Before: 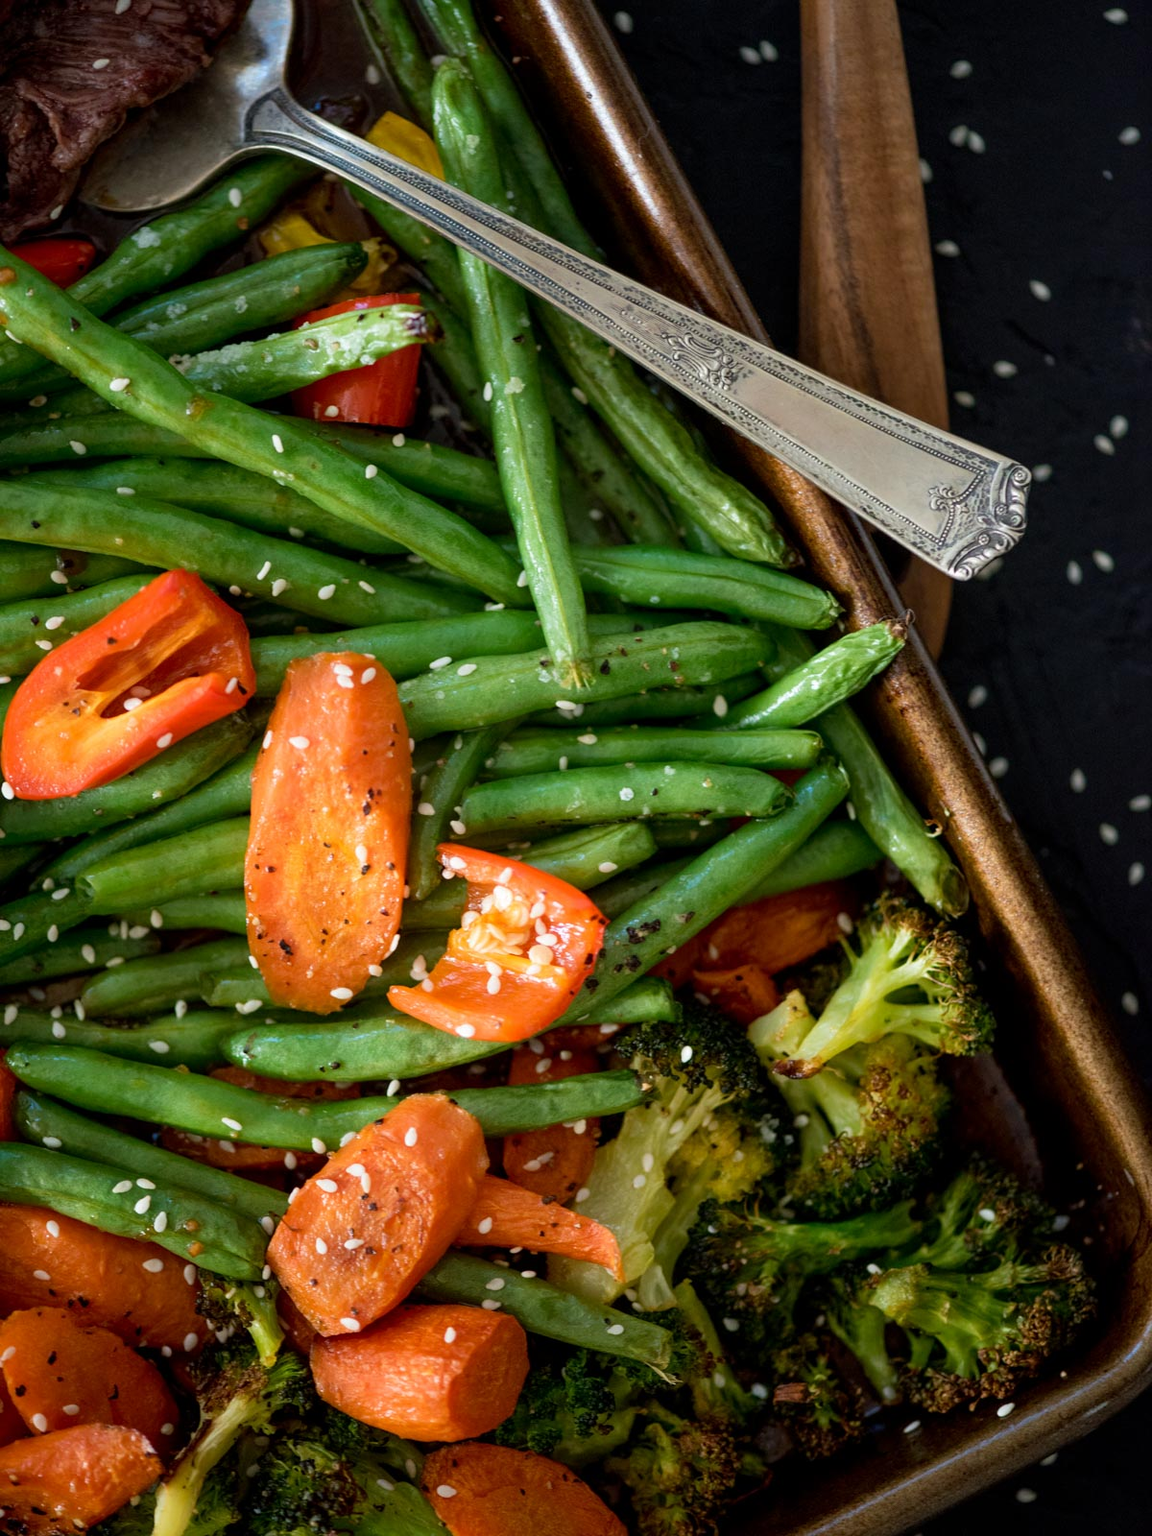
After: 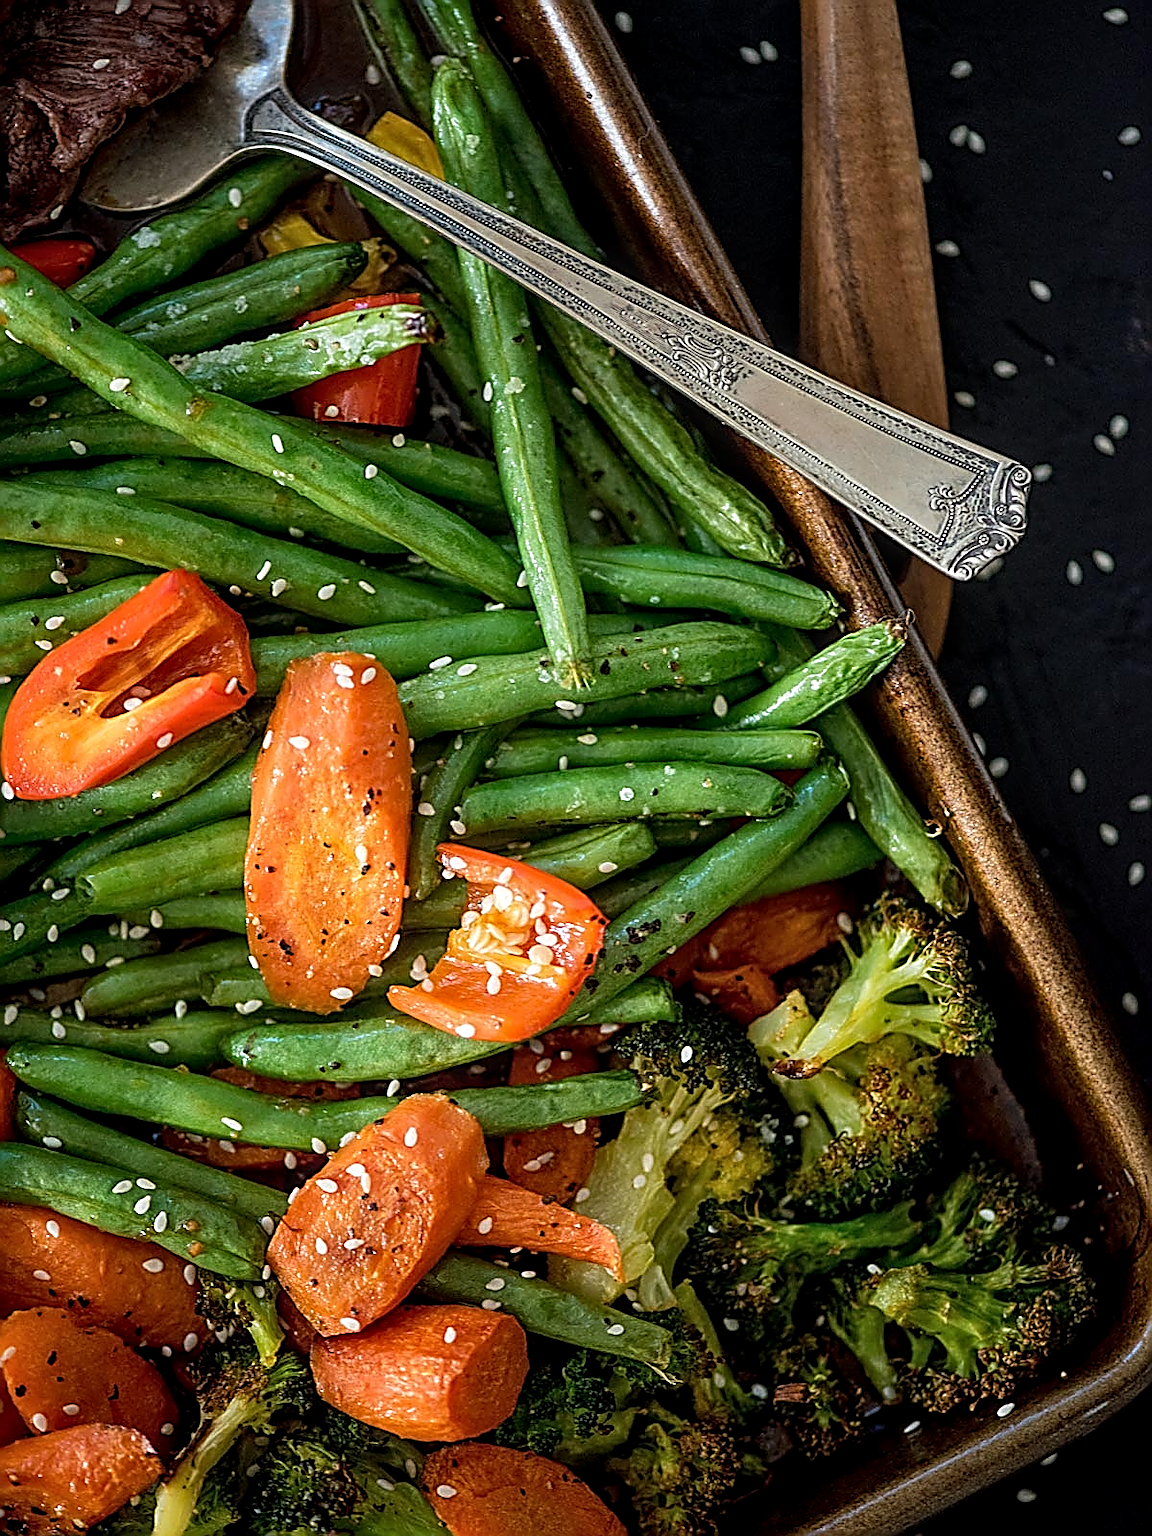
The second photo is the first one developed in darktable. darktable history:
sharpen: amount 2
local contrast: on, module defaults
